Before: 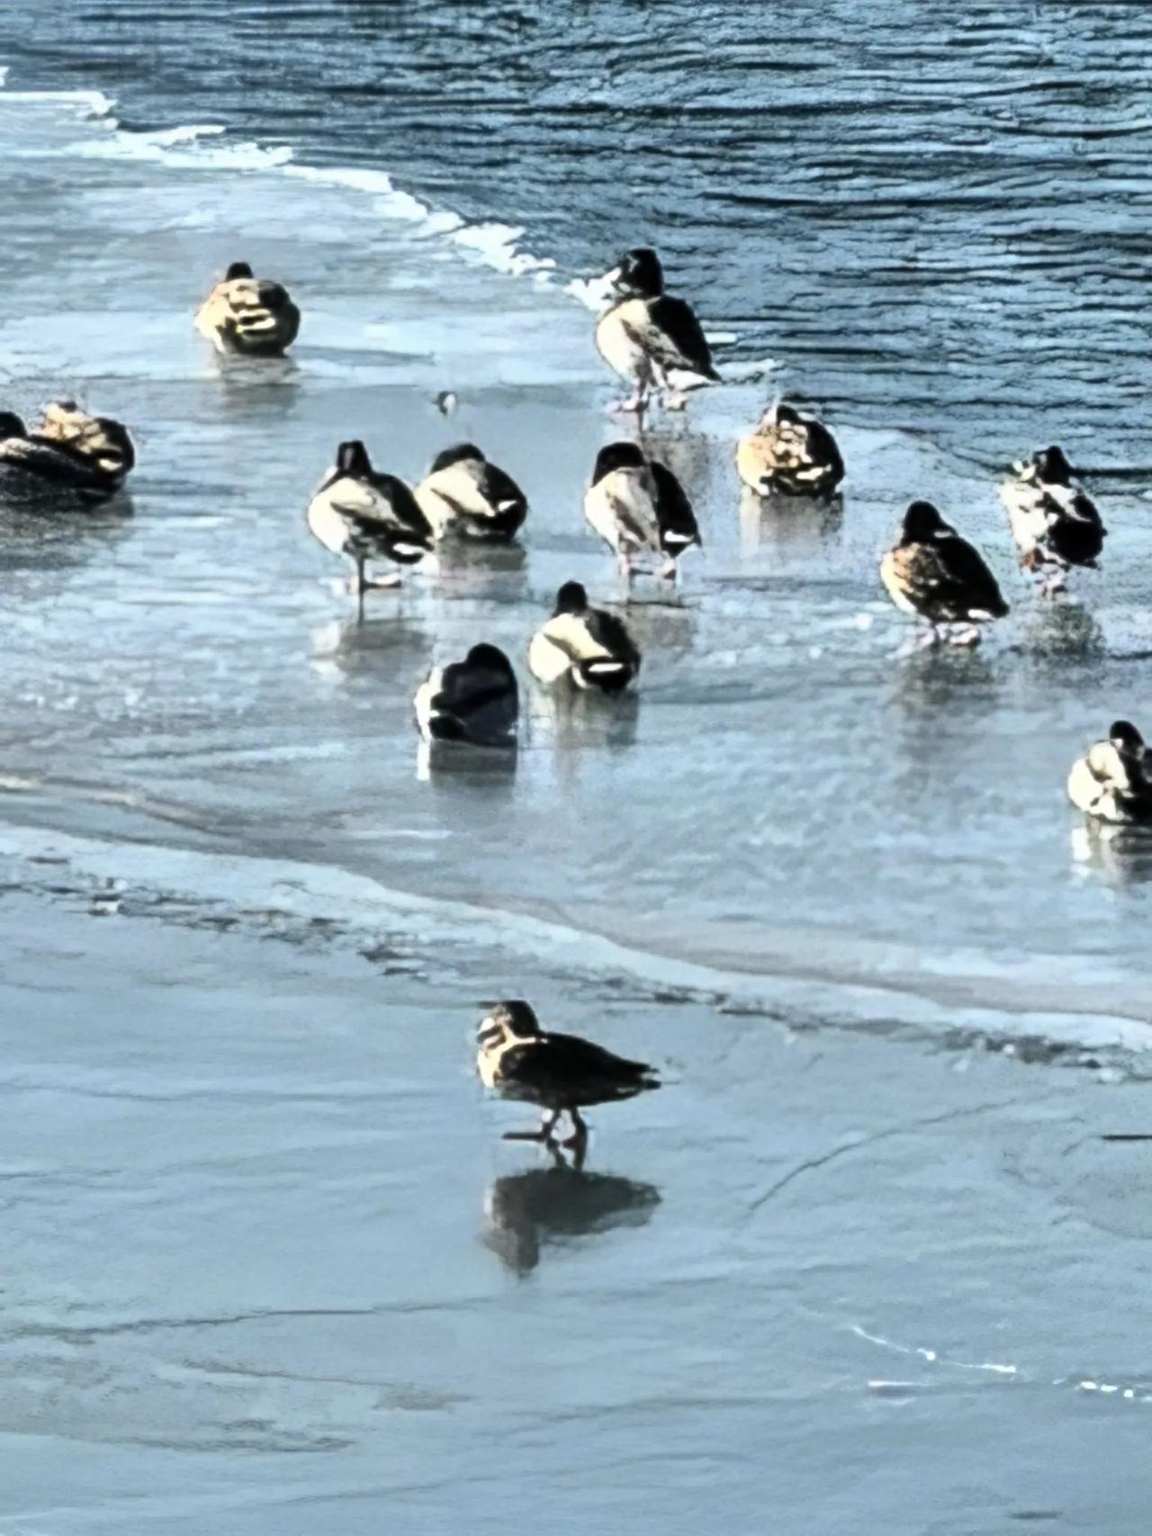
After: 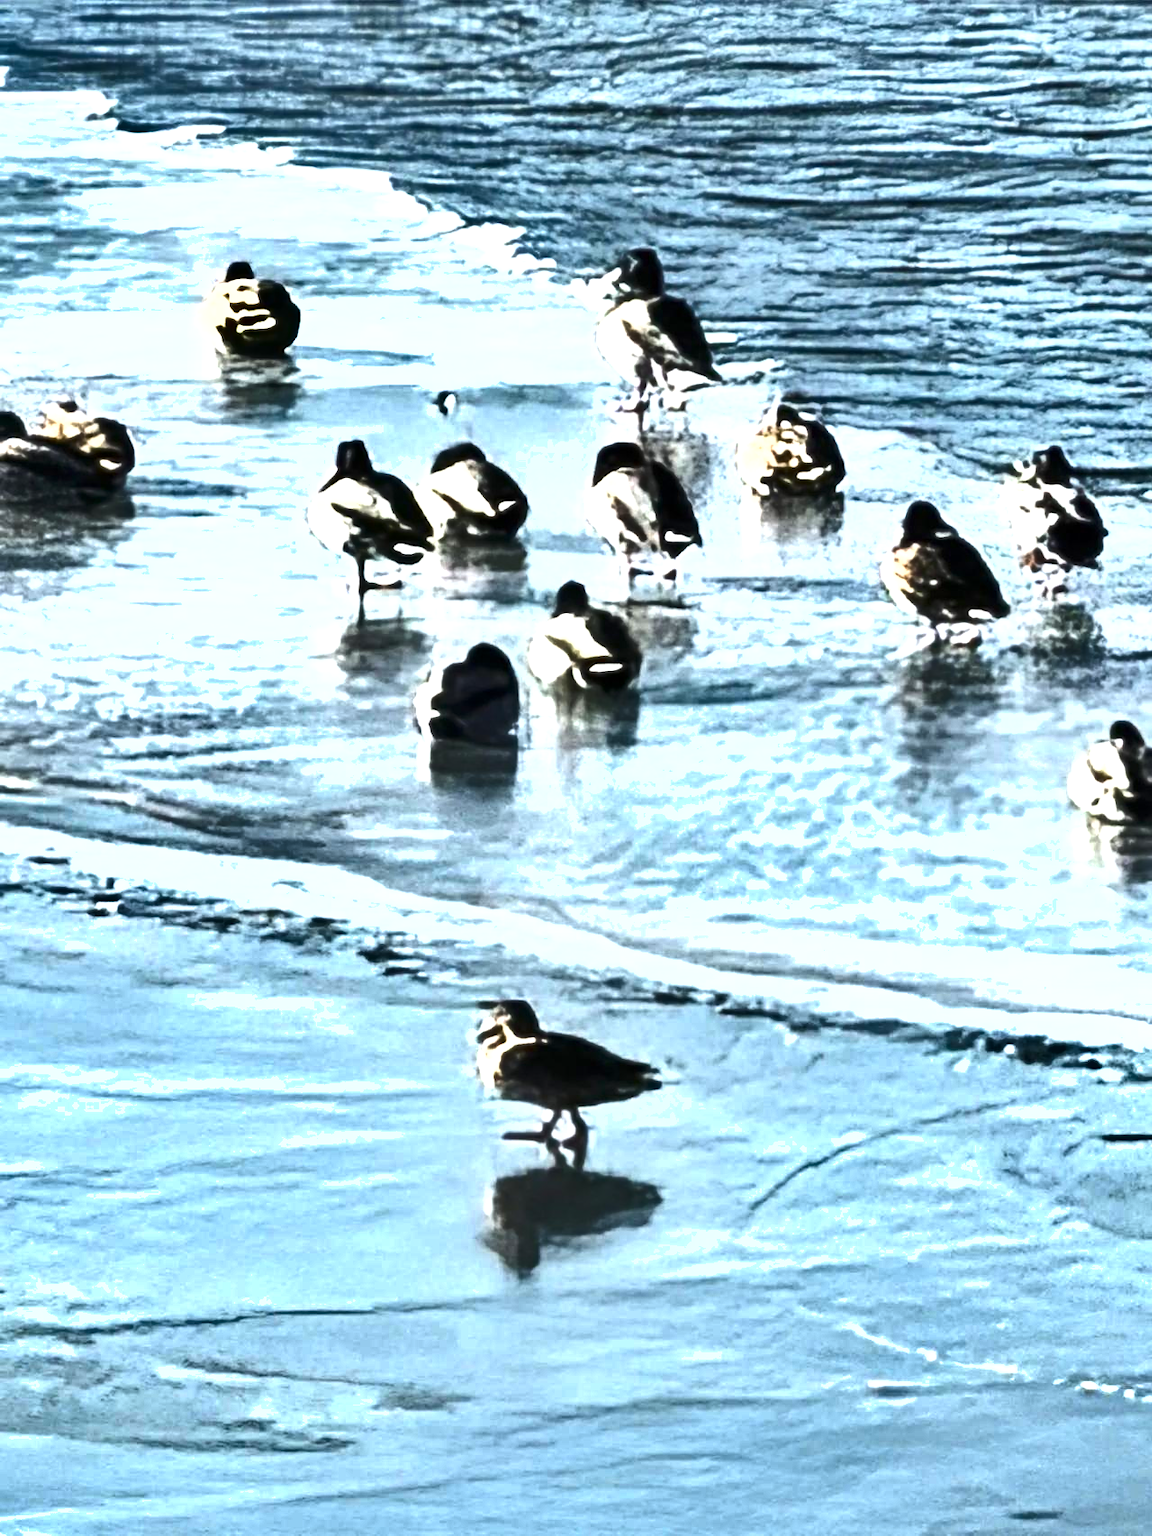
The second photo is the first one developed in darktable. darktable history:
shadows and highlights: radius 101.02, shadows 50.74, highlights -63.88, soften with gaussian
exposure: exposure 1 EV, compensate exposure bias true, compensate highlight preservation false
